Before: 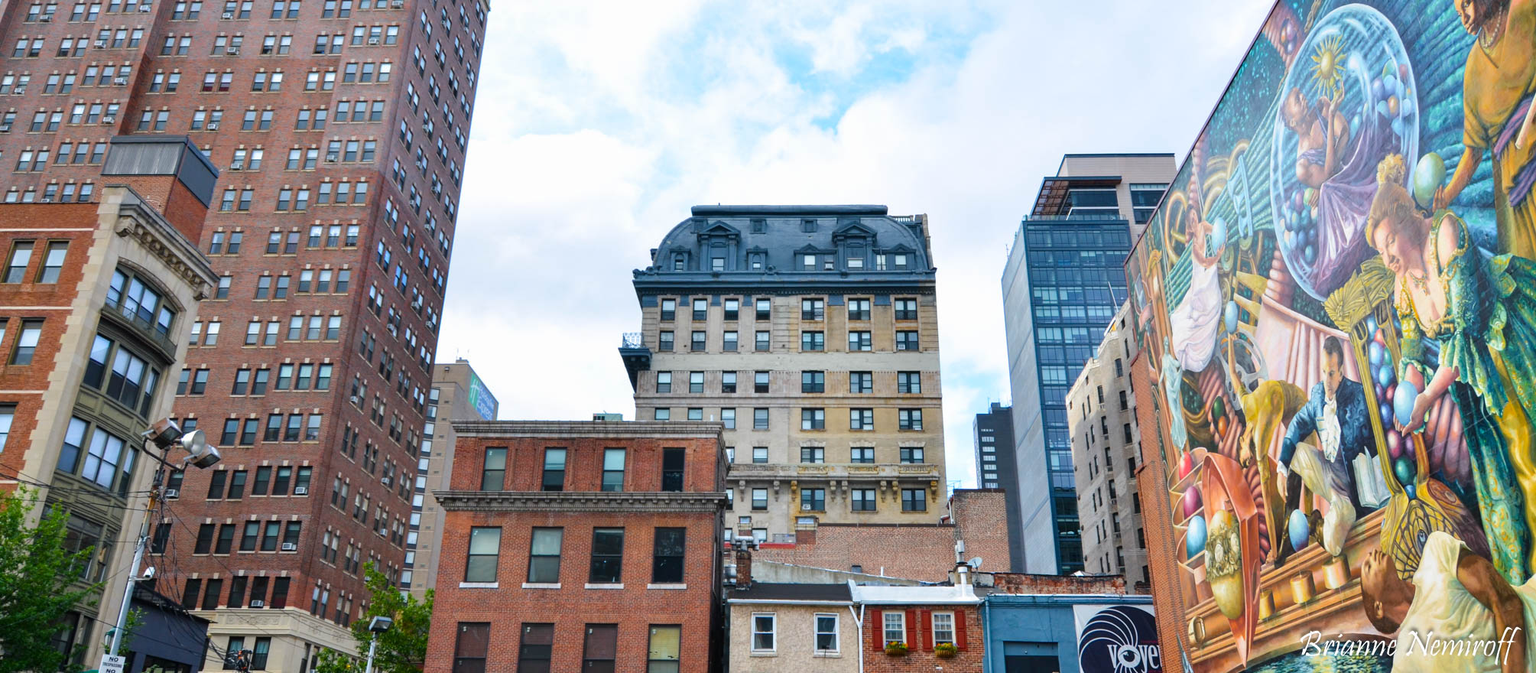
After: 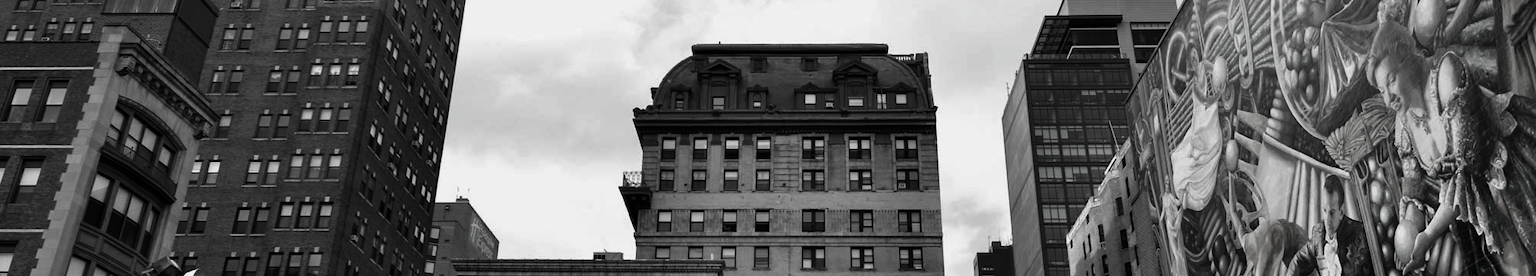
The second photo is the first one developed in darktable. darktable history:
contrast brightness saturation: contrast -0.038, brightness -0.595, saturation -0.982
crop and rotate: top 24.018%, bottom 34.891%
